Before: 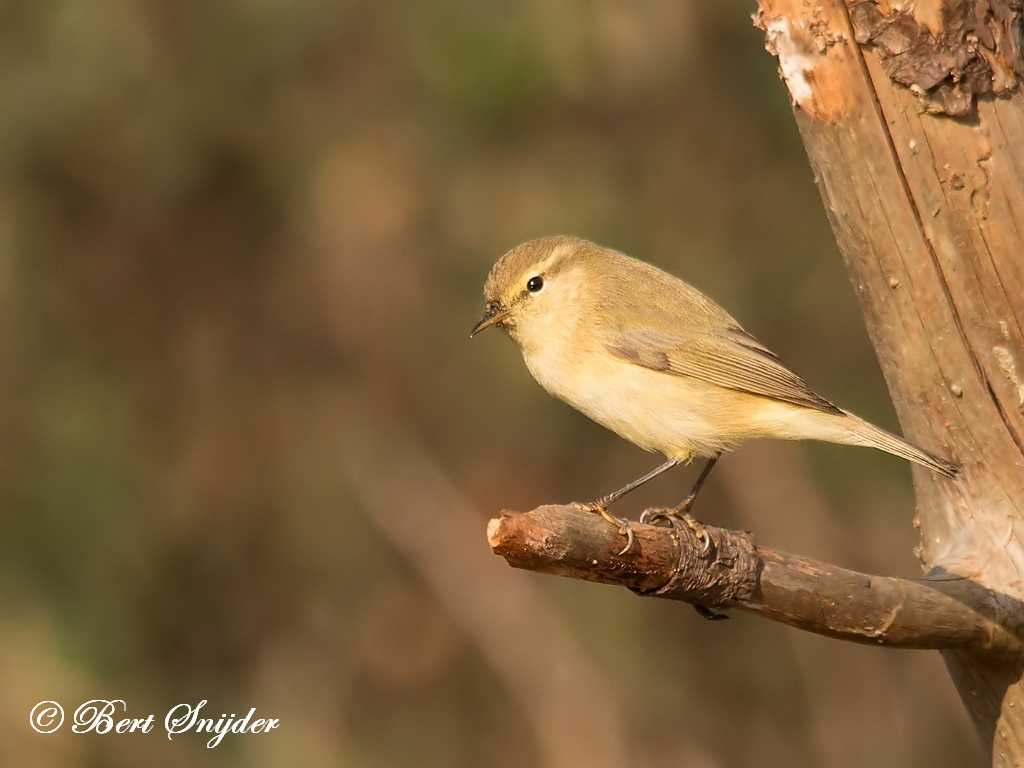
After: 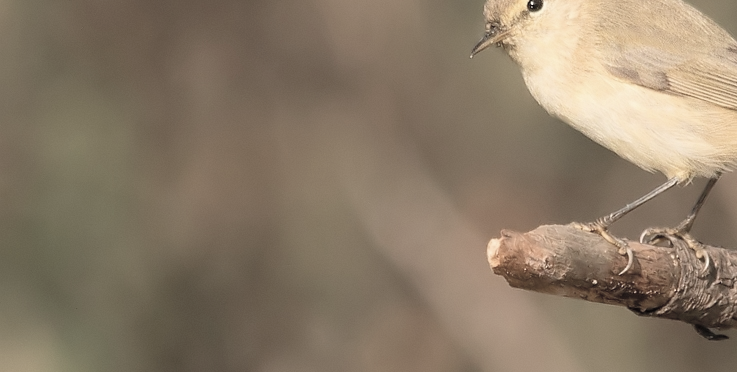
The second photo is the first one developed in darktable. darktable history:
contrast brightness saturation: brightness 0.18, saturation -0.5
crop: top 36.498%, right 27.964%, bottom 14.995%
